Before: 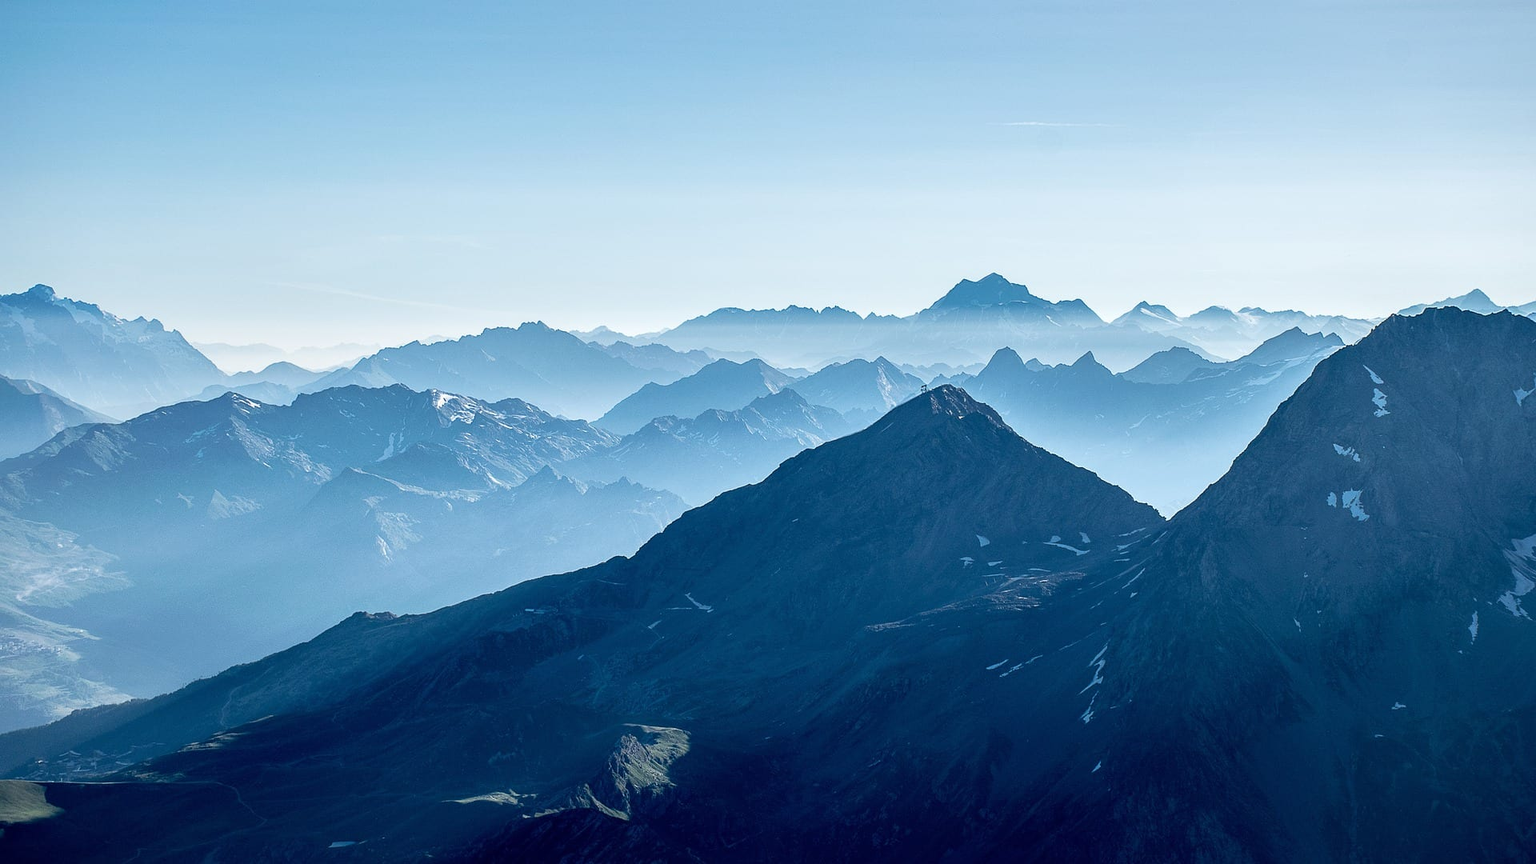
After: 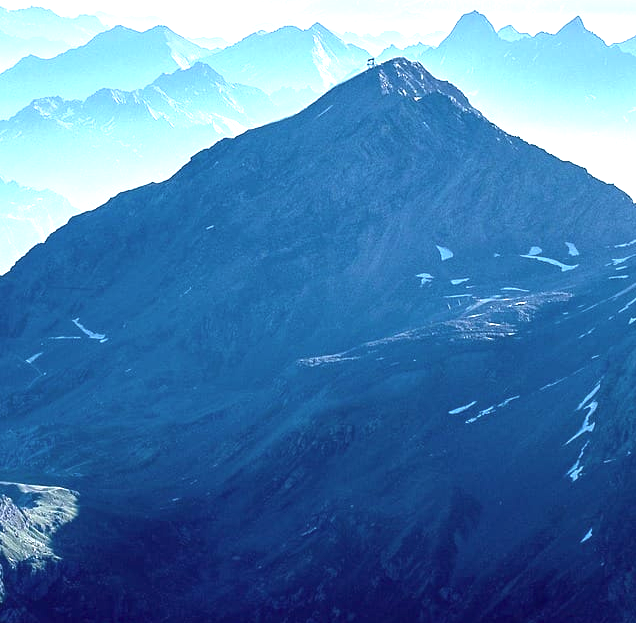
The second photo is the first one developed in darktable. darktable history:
crop: left 40.878%, top 39.176%, right 25.993%, bottom 3.081%
tone equalizer: on, module defaults
contrast brightness saturation: contrast 0.05
color correction: highlights a* 3.12, highlights b* -1.55, shadows a* -0.101, shadows b* 2.52, saturation 0.98
exposure: black level correction 0, exposure 1.379 EV, compensate exposure bias true, compensate highlight preservation false
